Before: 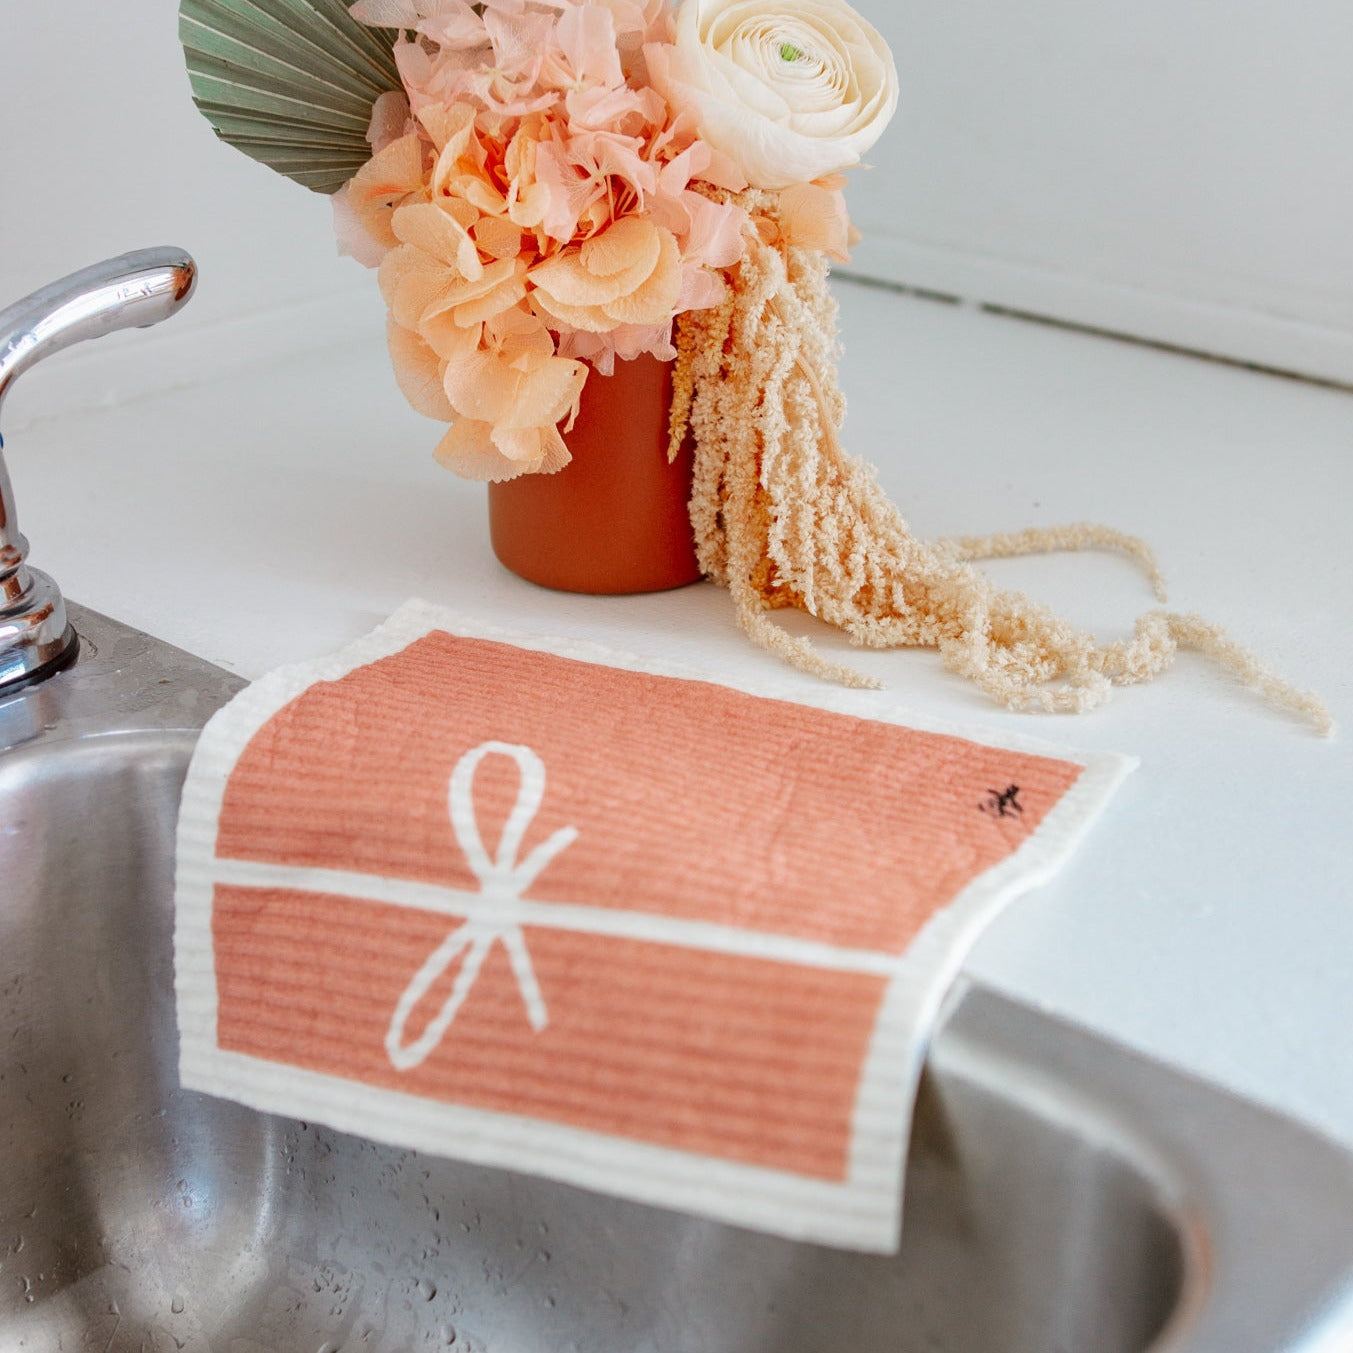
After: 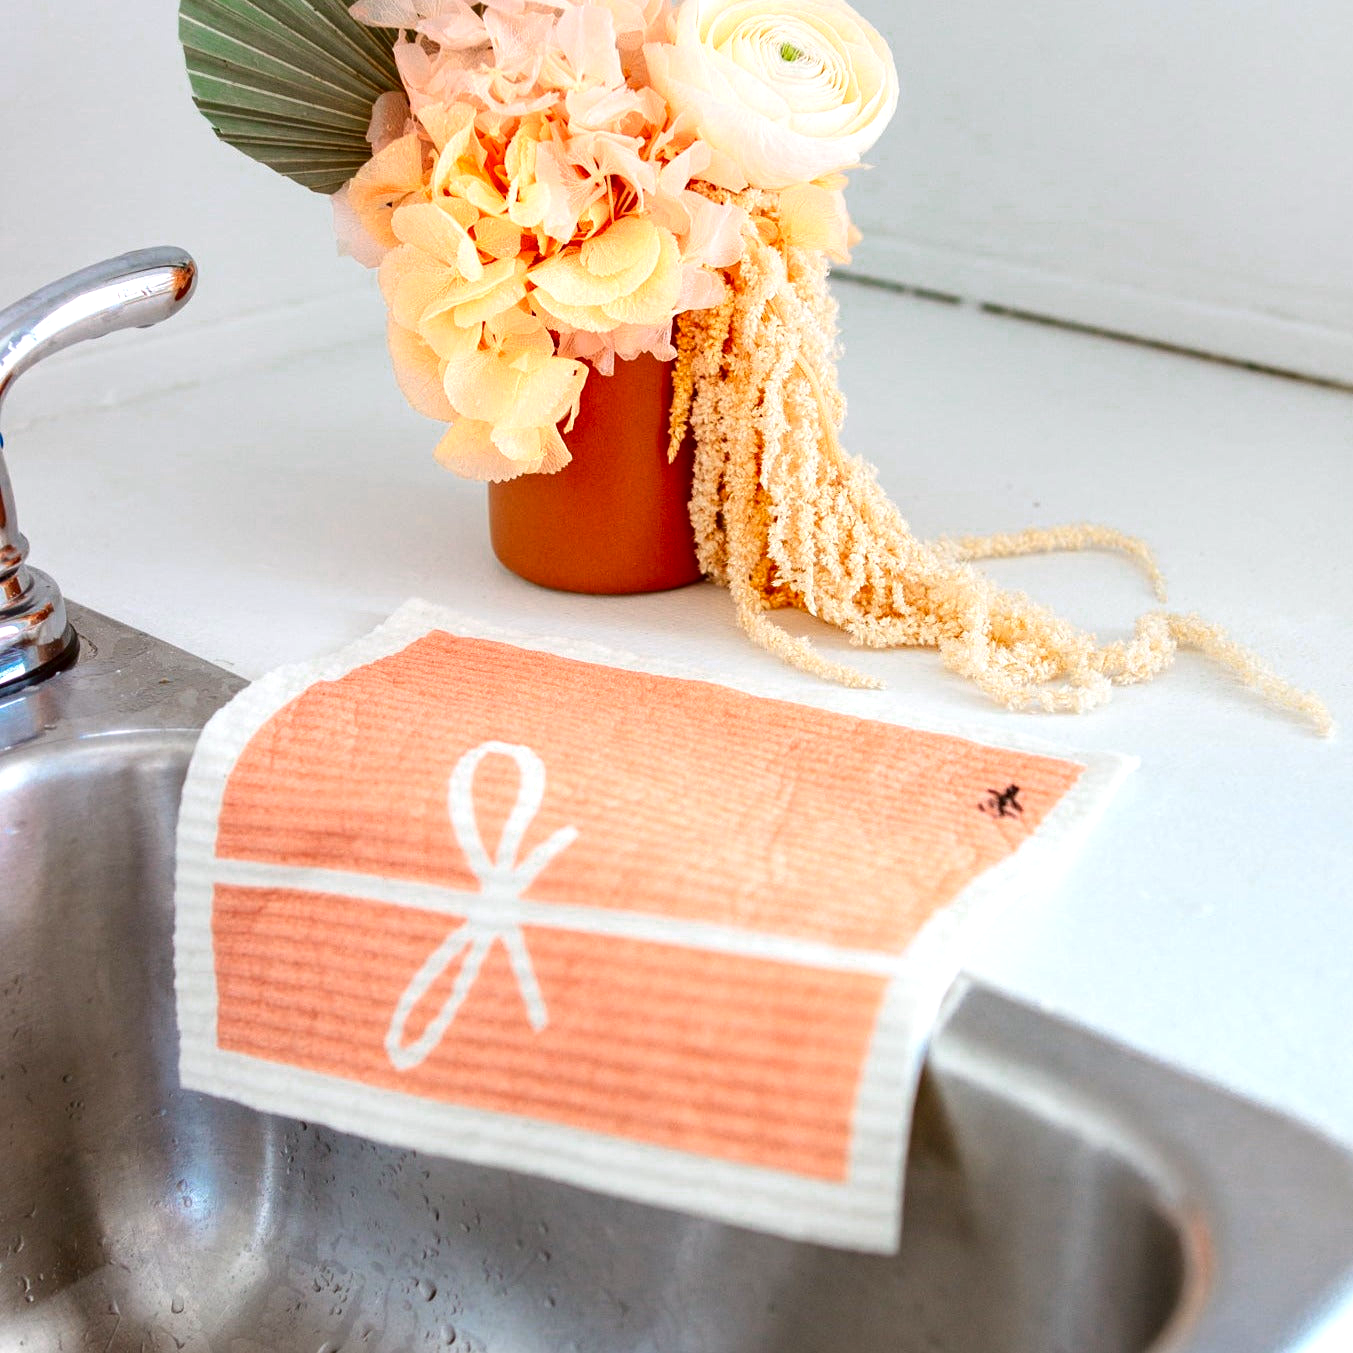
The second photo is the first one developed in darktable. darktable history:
color zones: curves: ch0 [(0.099, 0.624) (0.257, 0.596) (0.384, 0.376) (0.529, 0.492) (0.697, 0.564) (0.768, 0.532) (0.908, 0.644)]; ch1 [(0.112, 0.564) (0.254, 0.612) (0.432, 0.676) (0.592, 0.456) (0.743, 0.684) (0.888, 0.536)]; ch2 [(0.25, 0.5) (0.469, 0.36) (0.75, 0.5)]
contrast brightness saturation: contrast 0.07, brightness -0.13, saturation 0.06
exposure: exposure 0.376 EV, compensate highlight preservation false
